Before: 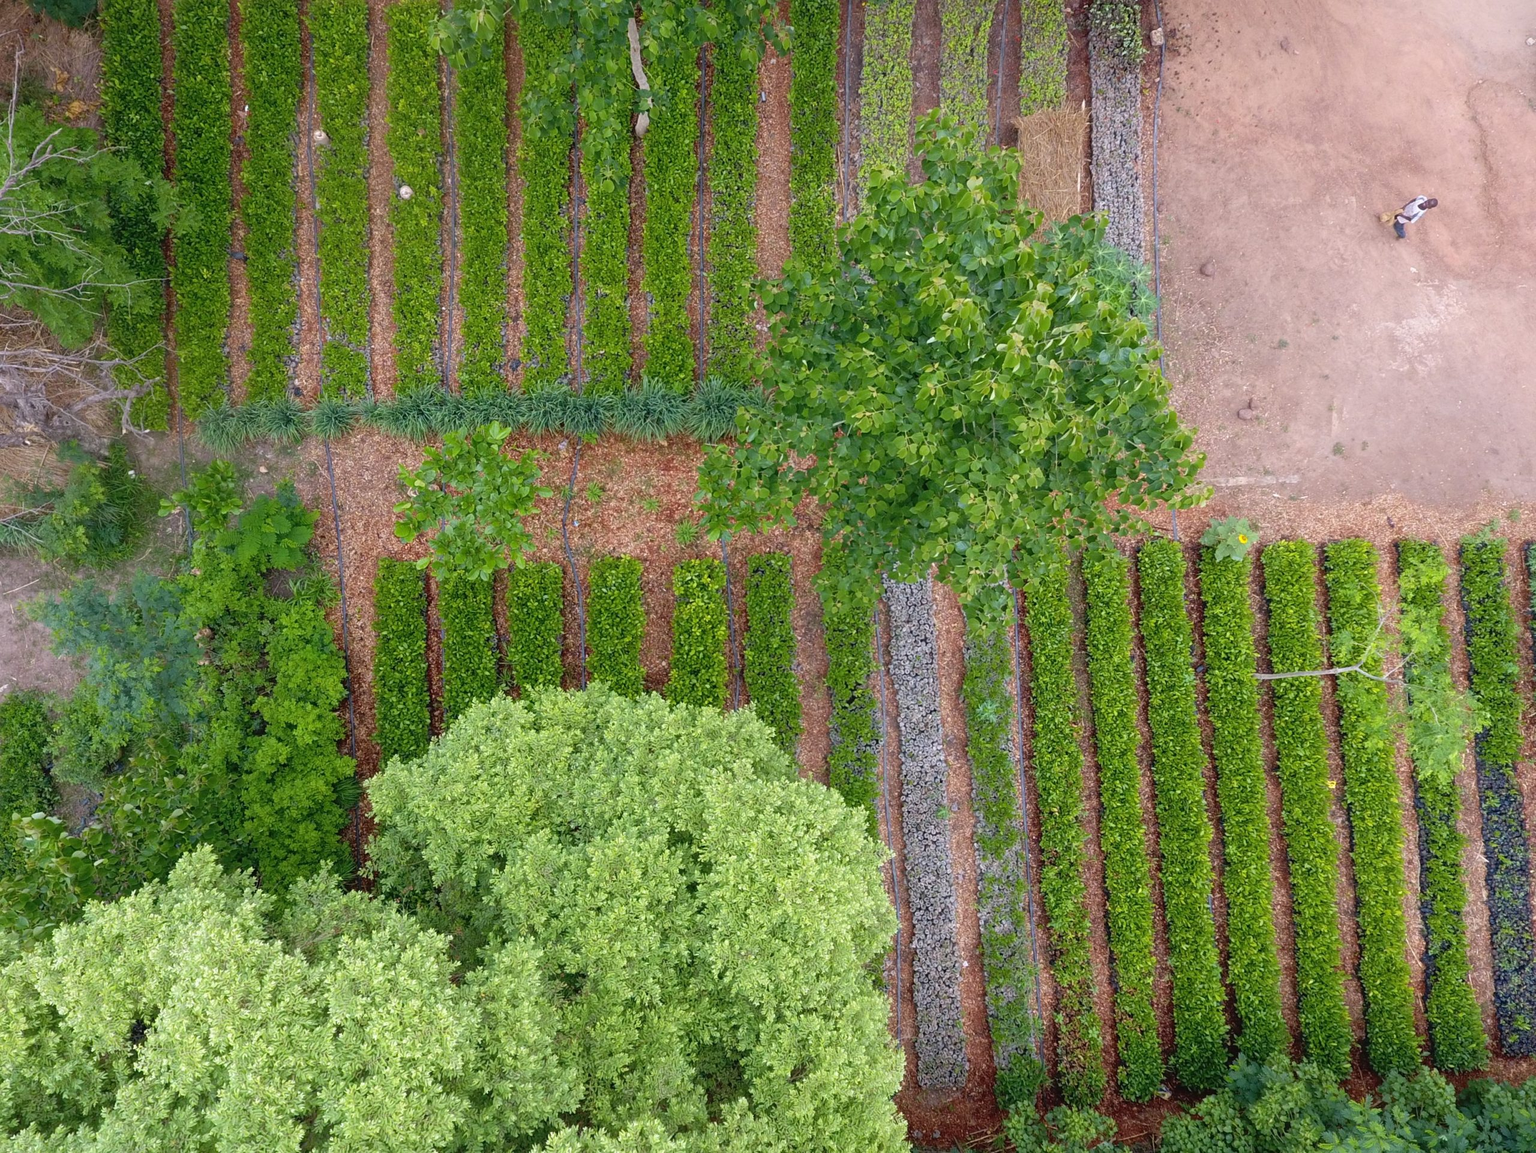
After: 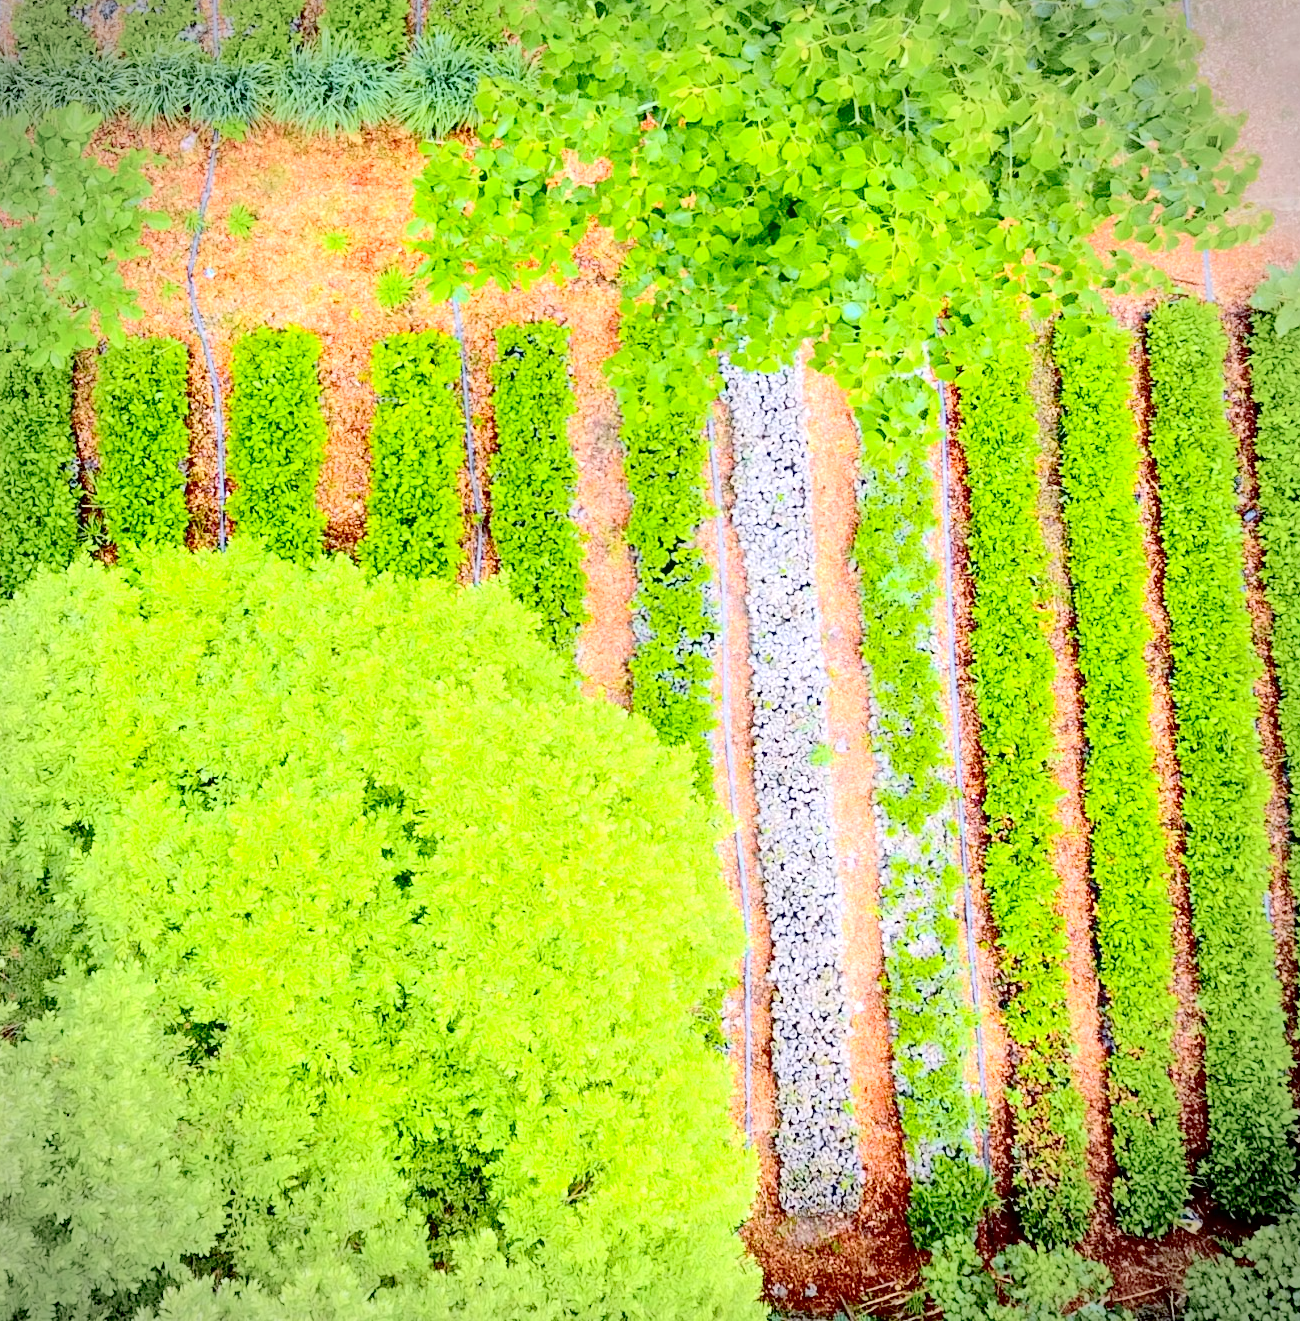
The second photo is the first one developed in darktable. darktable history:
crop and rotate: left 29.335%, top 31.198%, right 19.85%
sharpen: radius 2.928, amount 0.866, threshold 47.409
vignetting: on, module defaults
exposure: black level correction 0.015, exposure 1.768 EV, compensate highlight preservation false
local contrast: highlights 101%, shadows 98%, detail 120%, midtone range 0.2
tone curve: curves: ch0 [(0, 0.021) (0.104, 0.093) (0.236, 0.234) (0.456, 0.566) (0.647, 0.78) (0.864, 0.9) (1, 0.932)]; ch1 [(0, 0) (0.353, 0.344) (0.43, 0.401) (0.479, 0.476) (0.502, 0.504) (0.544, 0.534) (0.566, 0.566) (0.612, 0.621) (0.657, 0.679) (1, 1)]; ch2 [(0, 0) (0.34, 0.314) (0.434, 0.43) (0.5, 0.498) (0.528, 0.536) (0.56, 0.576) (0.595, 0.638) (0.644, 0.729) (1, 1)], color space Lab, independent channels, preserve colors none
